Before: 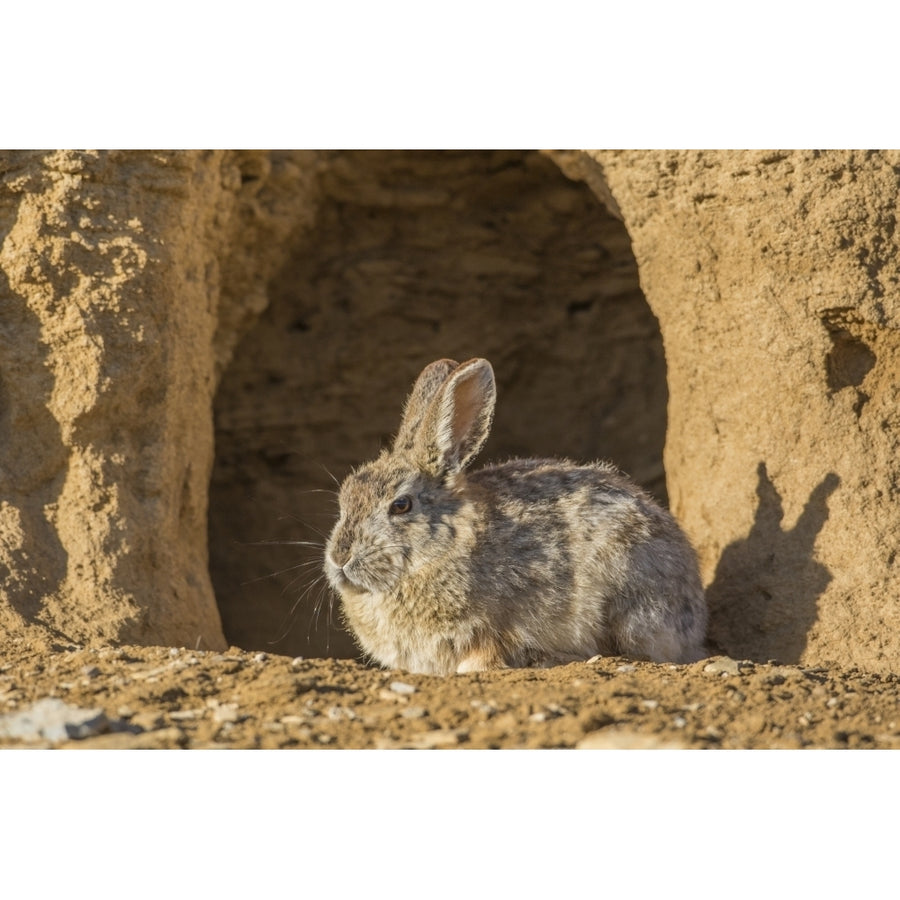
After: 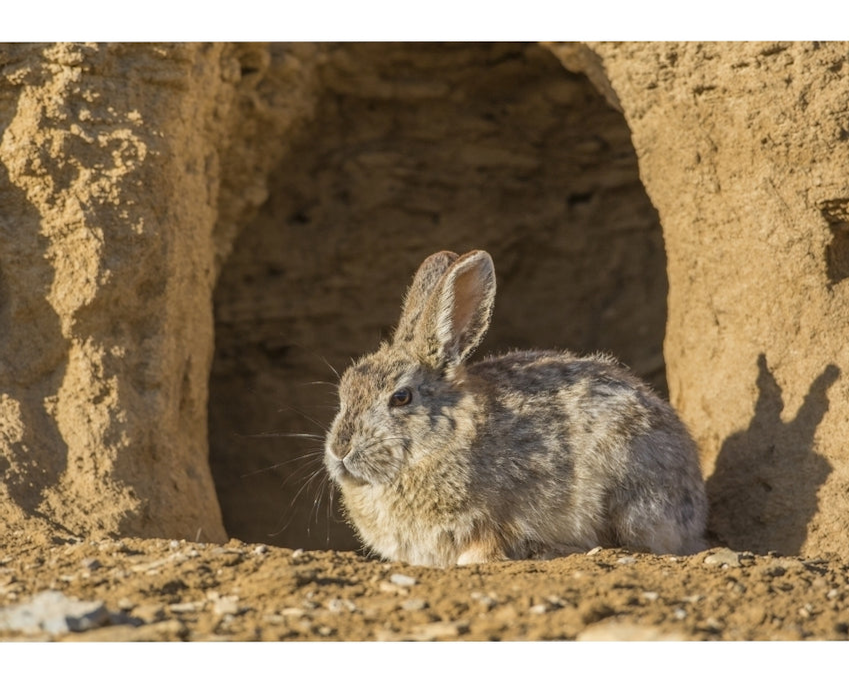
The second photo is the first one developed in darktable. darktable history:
crop and rotate: angle 0.081°, top 11.958%, right 5.469%, bottom 11.318%
